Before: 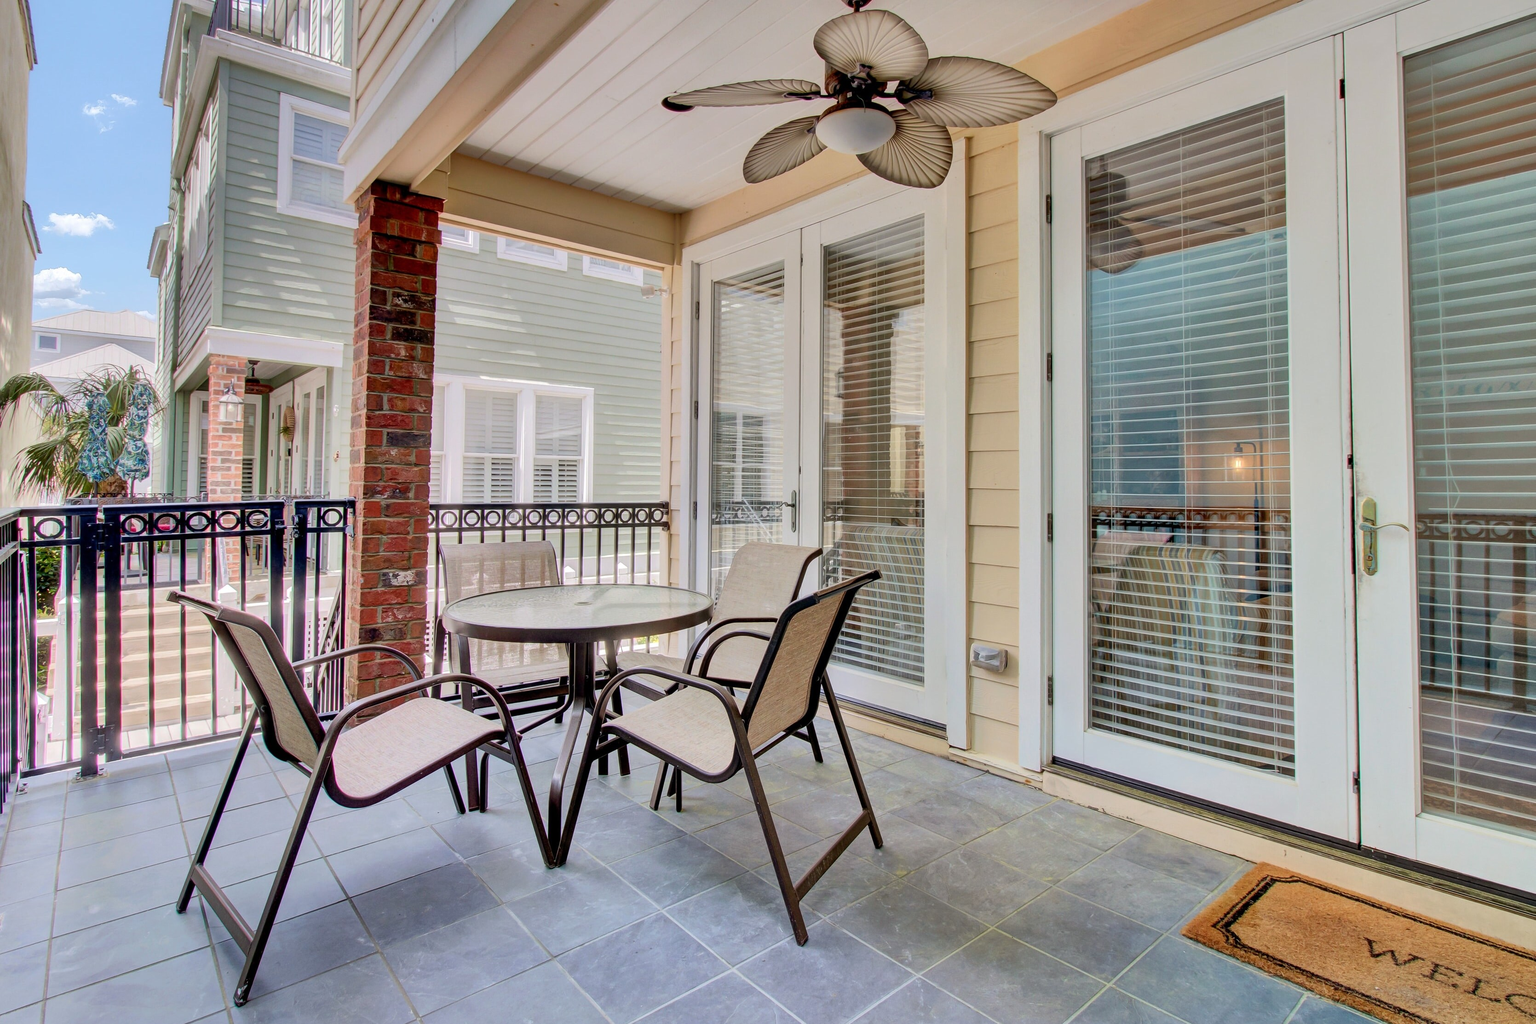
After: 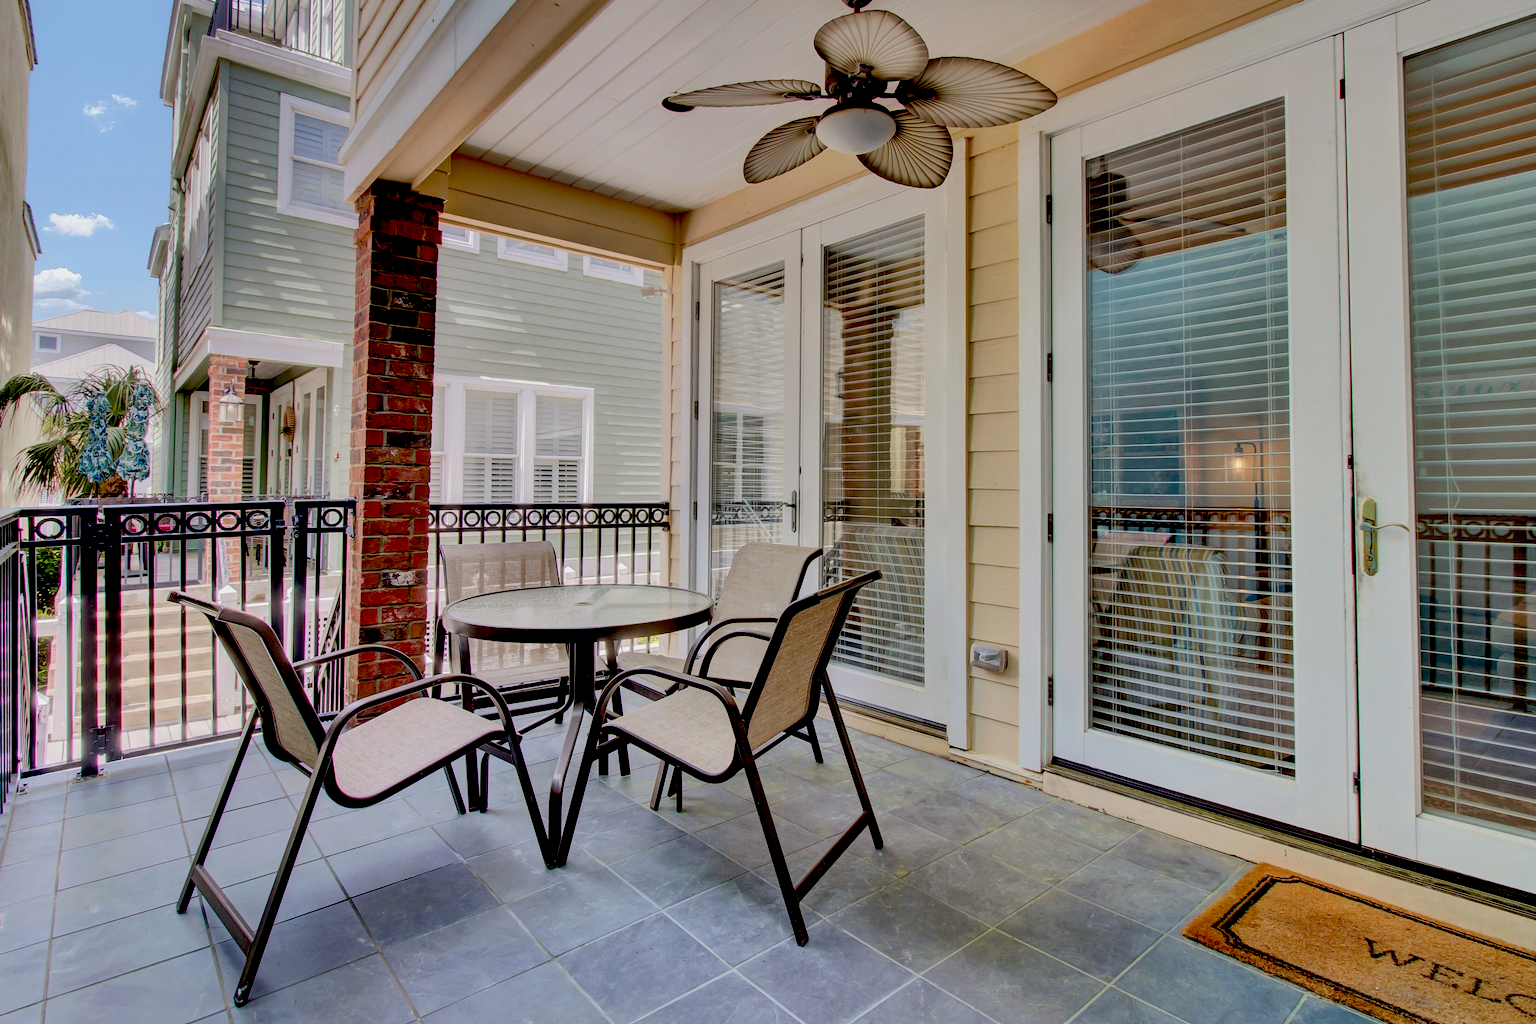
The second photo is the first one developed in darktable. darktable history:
exposure: black level correction 0.044, exposure -0.228 EV, compensate exposure bias true, compensate highlight preservation false
